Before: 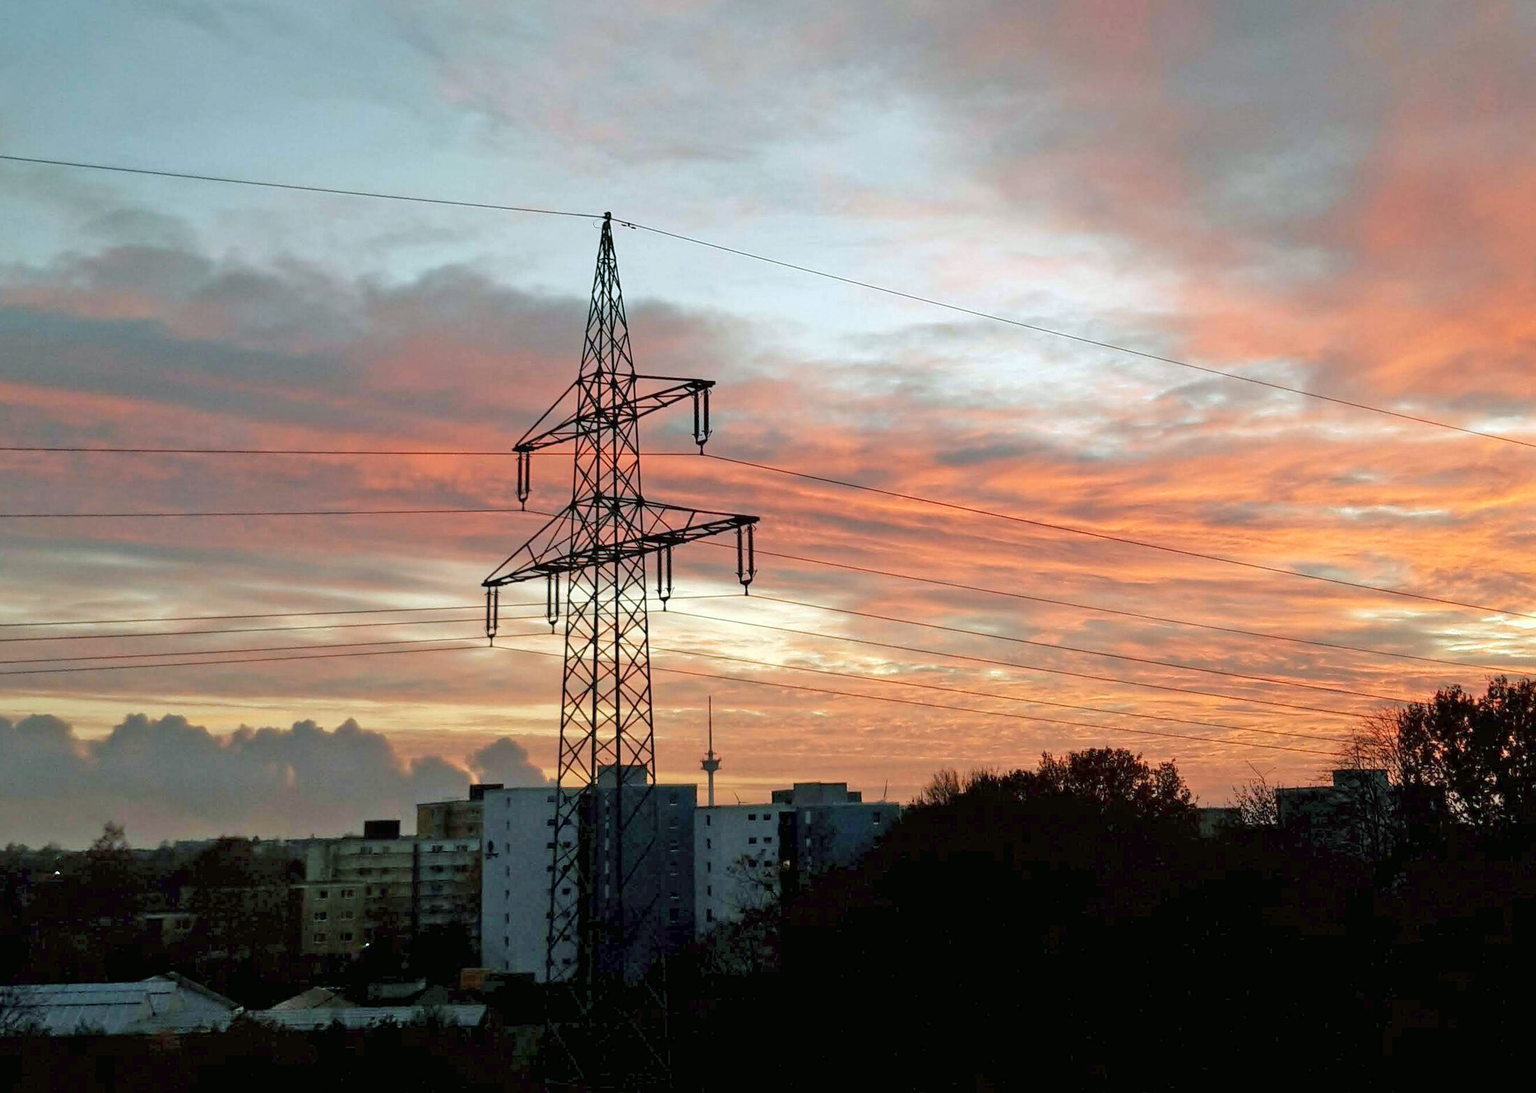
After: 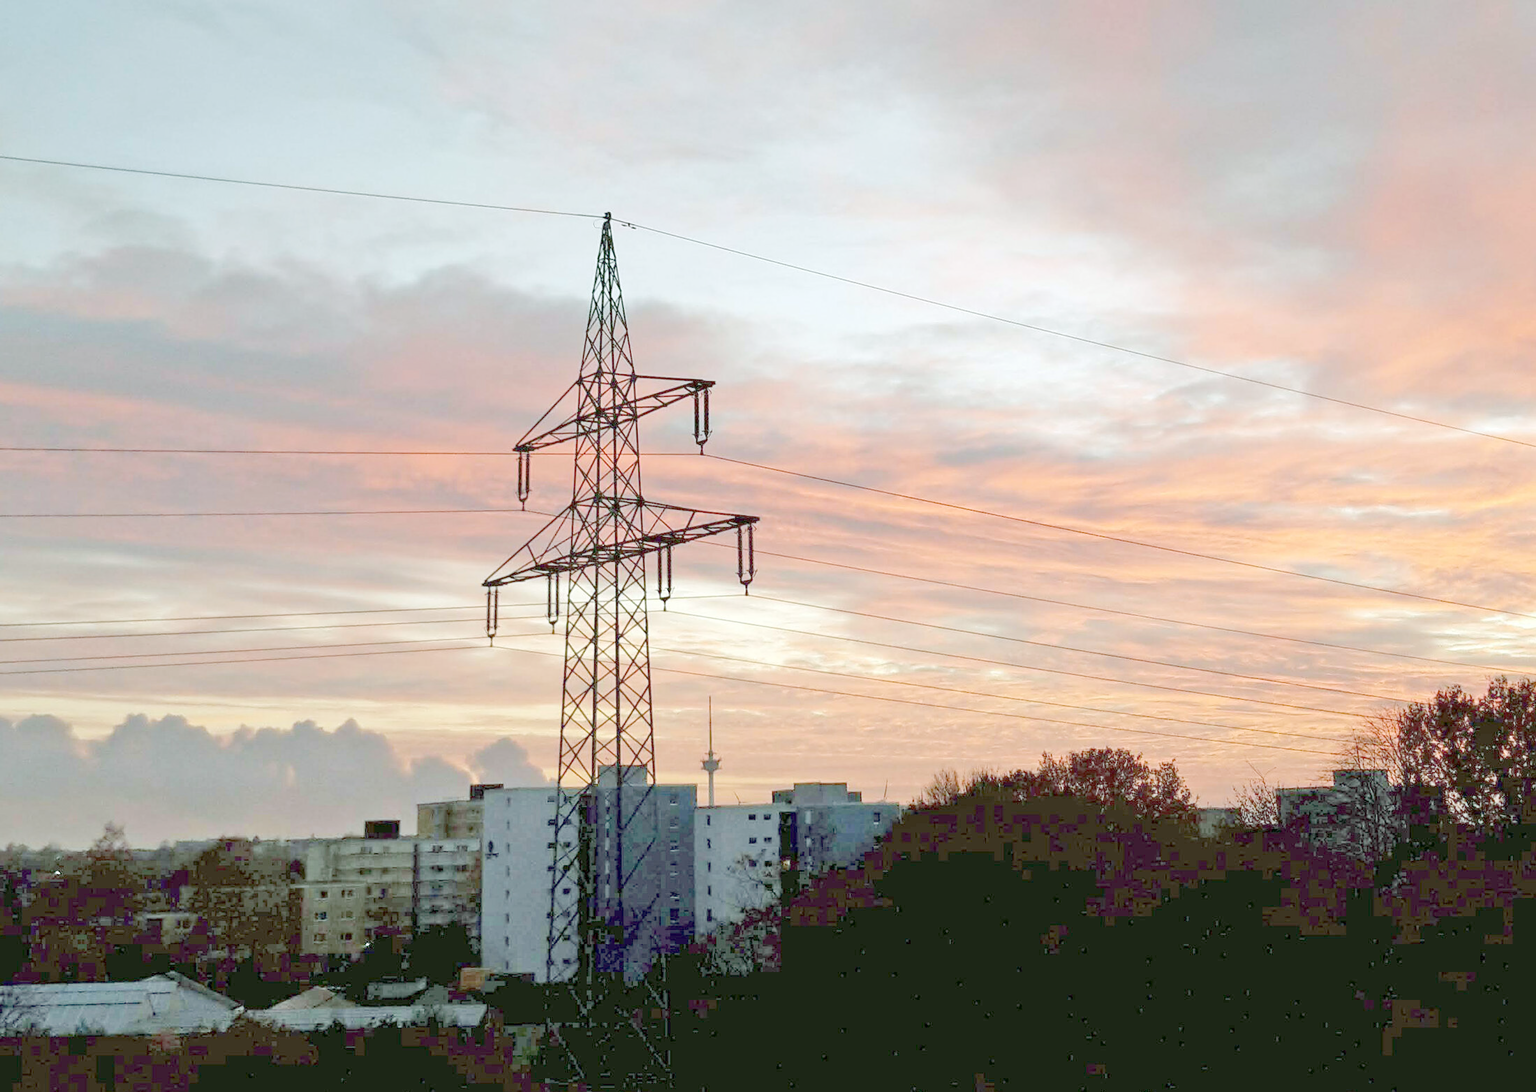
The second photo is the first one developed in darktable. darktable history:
rotate and perspective: automatic cropping original format, crop left 0, crop top 0
